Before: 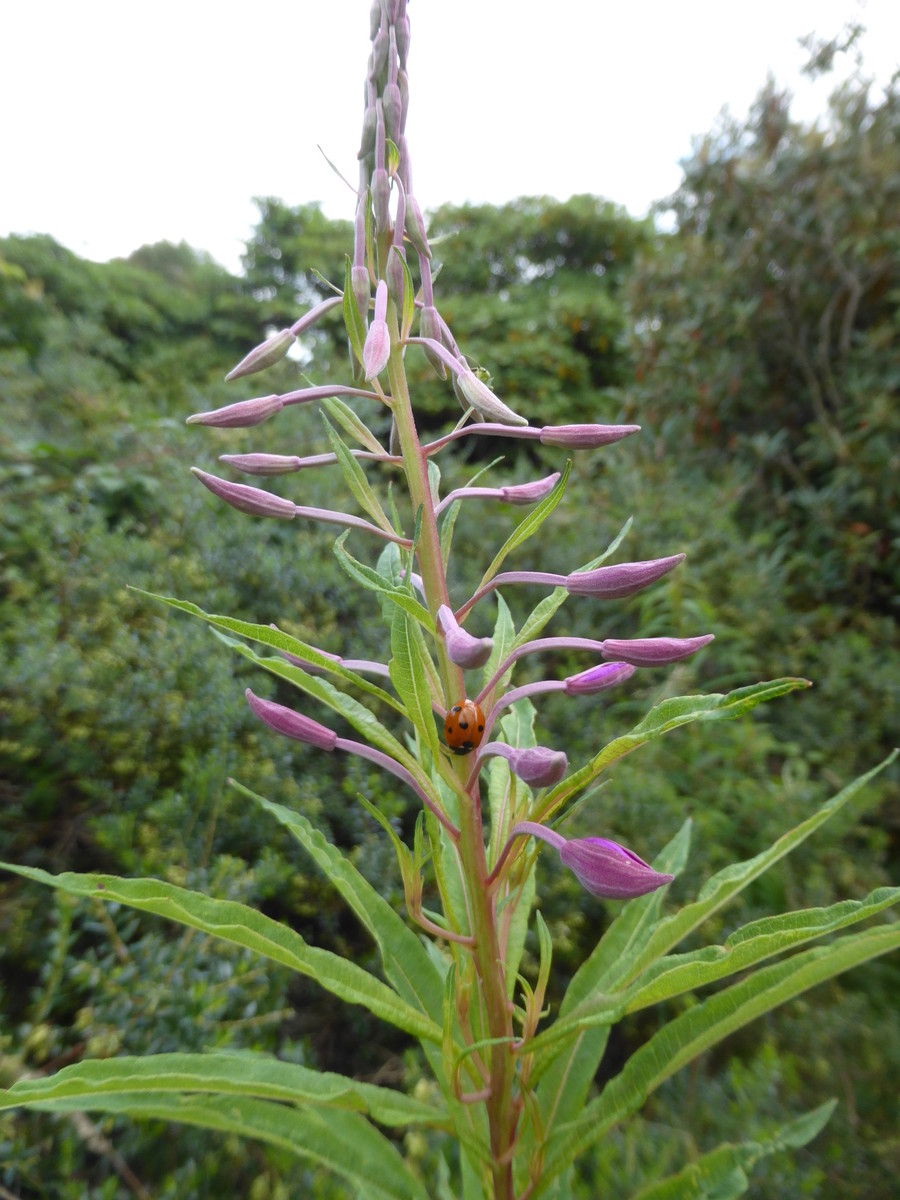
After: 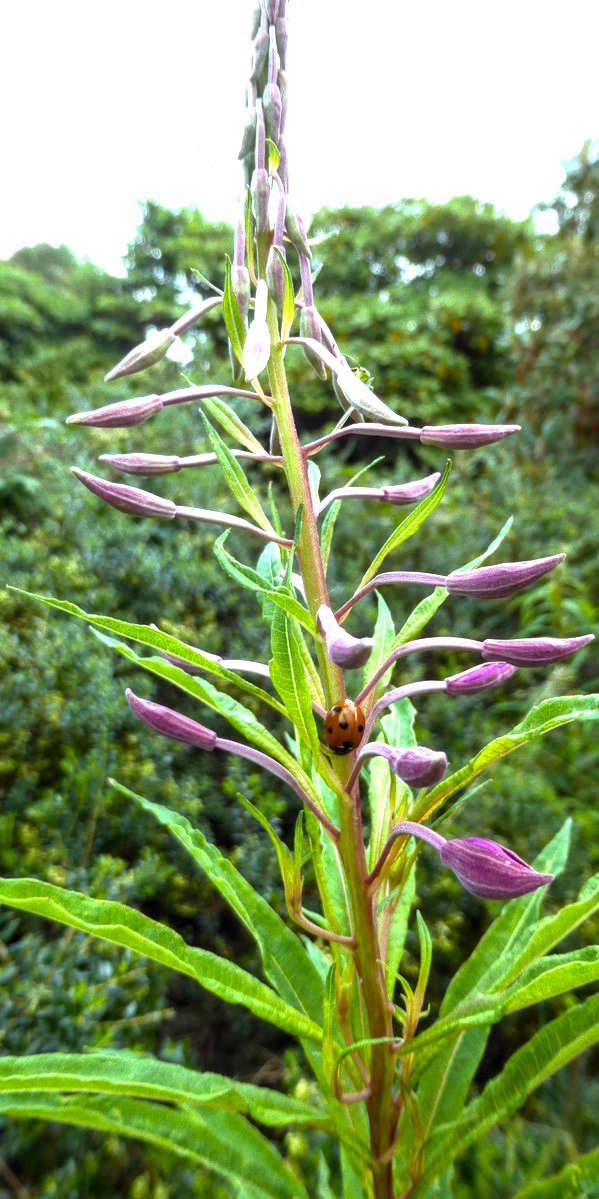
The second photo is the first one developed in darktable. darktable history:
crop and rotate: left 13.371%, right 19.98%
color balance rgb: highlights gain › luminance 20.143%, highlights gain › chroma 2.744%, highlights gain › hue 171.35°, perceptual saturation grading › global saturation 3.157%, perceptual brilliance grading › global brilliance 21.605%, perceptual brilliance grading › shadows -34.987%, global vibrance 39.626%
local contrast: highlights 53%, shadows 53%, detail 130%, midtone range 0.451
color zones: curves: ch0 [(0.068, 0.464) (0.25, 0.5) (0.48, 0.508) (0.75, 0.536) (0.886, 0.476) (0.967, 0.456)]; ch1 [(0.066, 0.456) (0.25, 0.5) (0.616, 0.508) (0.746, 0.56) (0.934, 0.444)]
contrast equalizer: octaves 7, y [[0.545, 0.572, 0.59, 0.59, 0.571, 0.545], [0.5 ×6], [0.5 ×6], [0 ×6], [0 ×6]], mix 0.313
